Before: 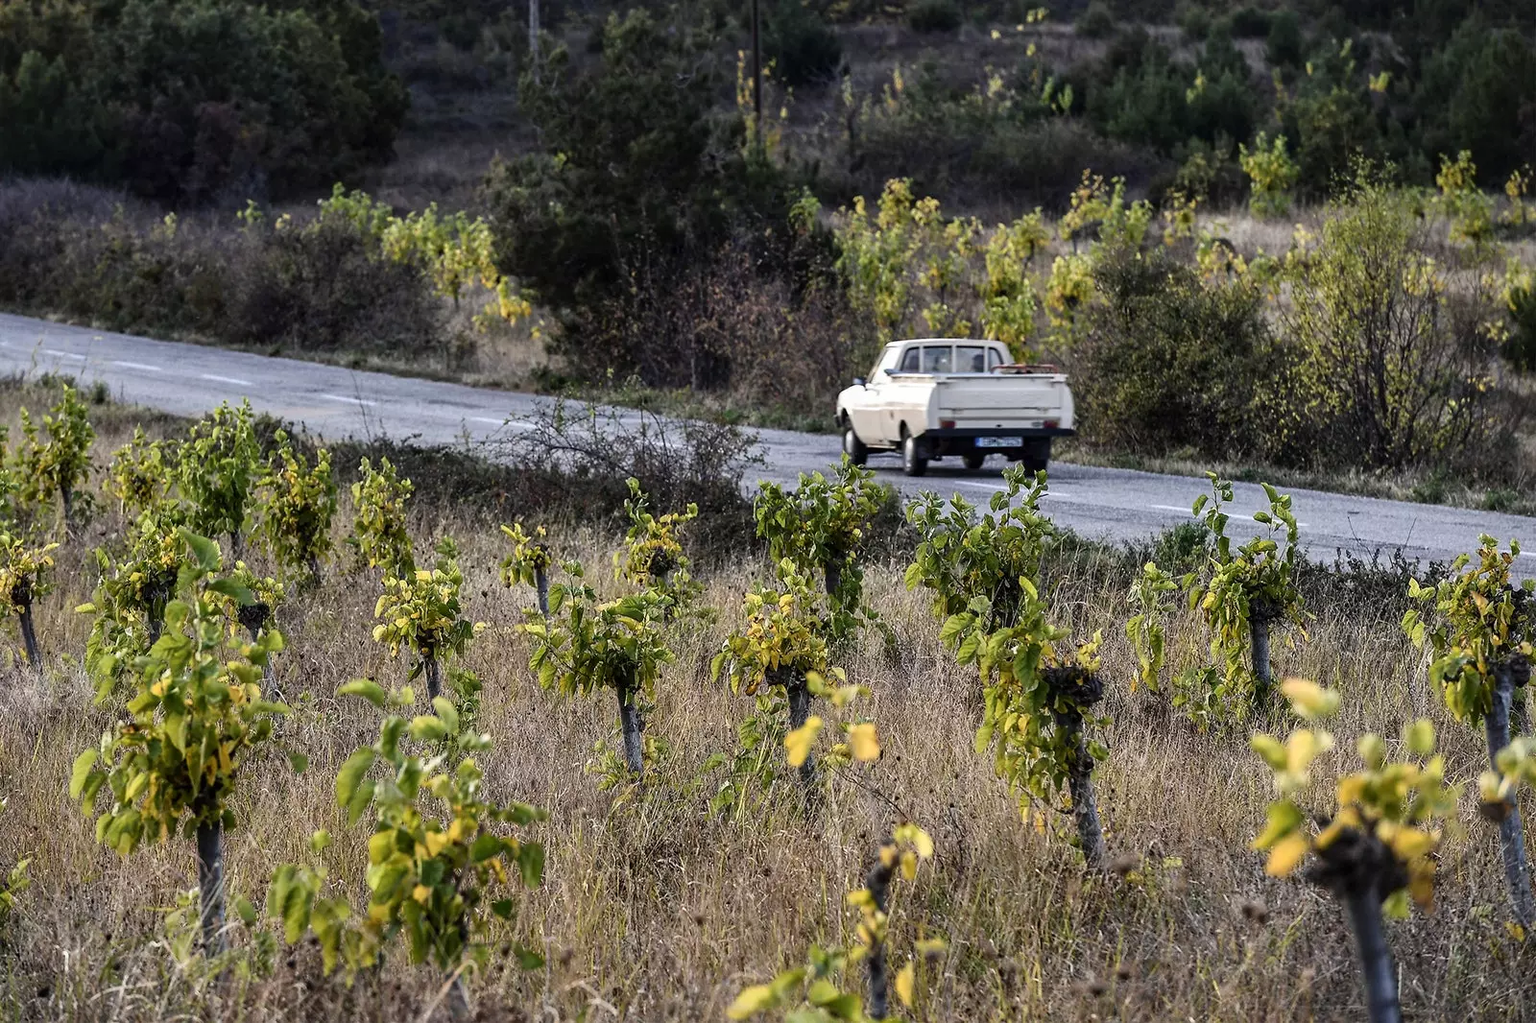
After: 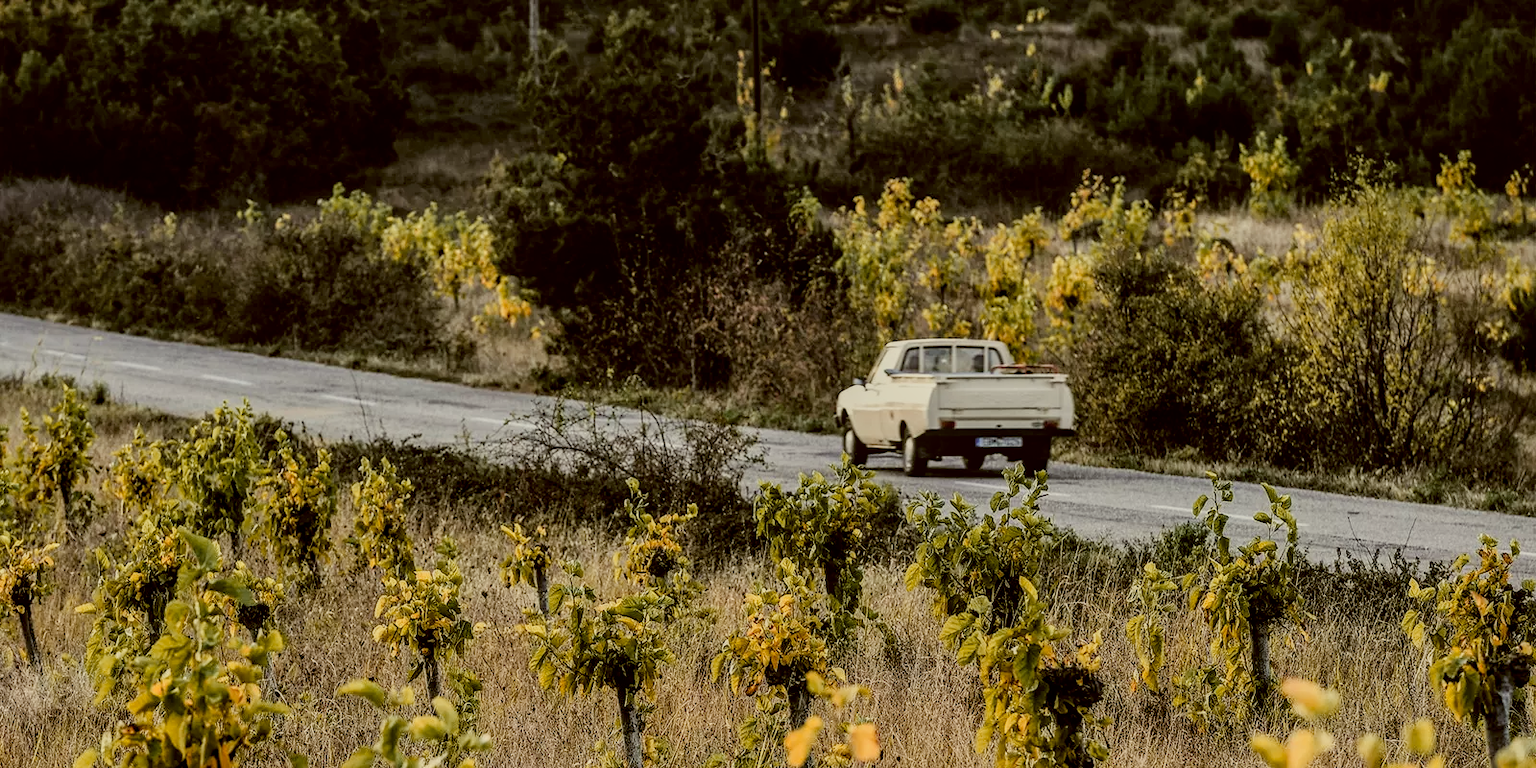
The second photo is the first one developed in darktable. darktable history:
filmic rgb: black relative exposure -7.26 EV, white relative exposure 5.07 EV, hardness 3.2
crop: bottom 24.525%
local contrast: on, module defaults
color correction: highlights a* -1.68, highlights b* 10.53, shadows a* 0.372, shadows b* 19.87
color zones: curves: ch1 [(0.263, 0.53) (0.376, 0.287) (0.487, 0.512) (0.748, 0.547) (1, 0.513)]; ch2 [(0.262, 0.45) (0.751, 0.477)]
